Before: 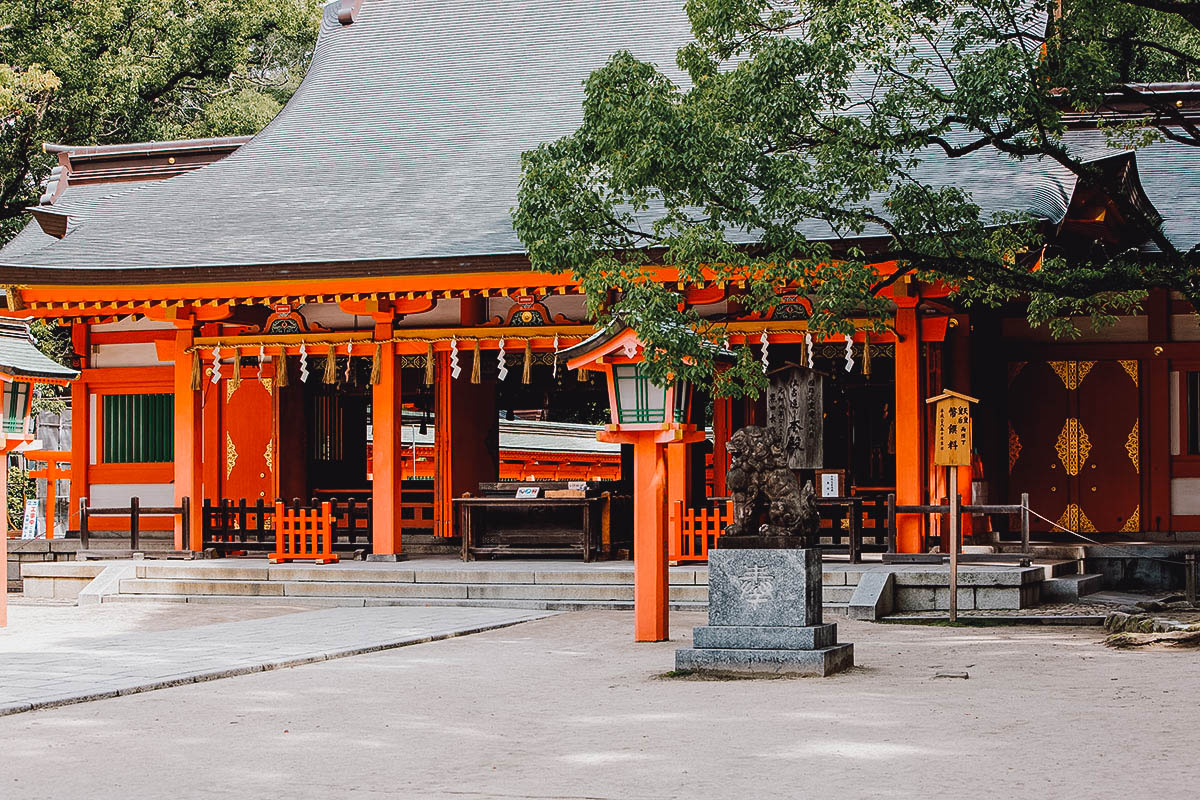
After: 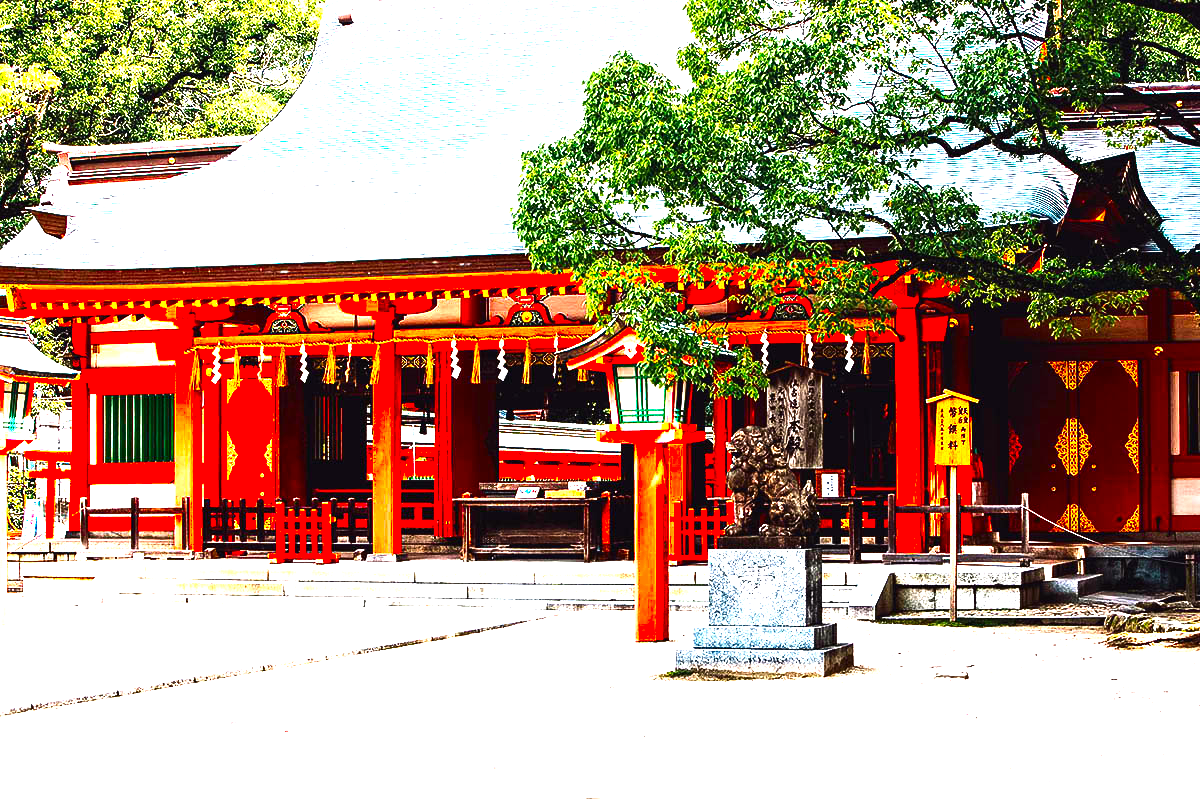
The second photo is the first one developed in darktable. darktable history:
levels: levels [0.012, 0.367, 0.697]
exposure: black level correction 0, exposure 0.7 EV, compensate exposure bias true, compensate highlight preservation false
contrast brightness saturation: contrast 0.26, brightness 0.02, saturation 0.87
